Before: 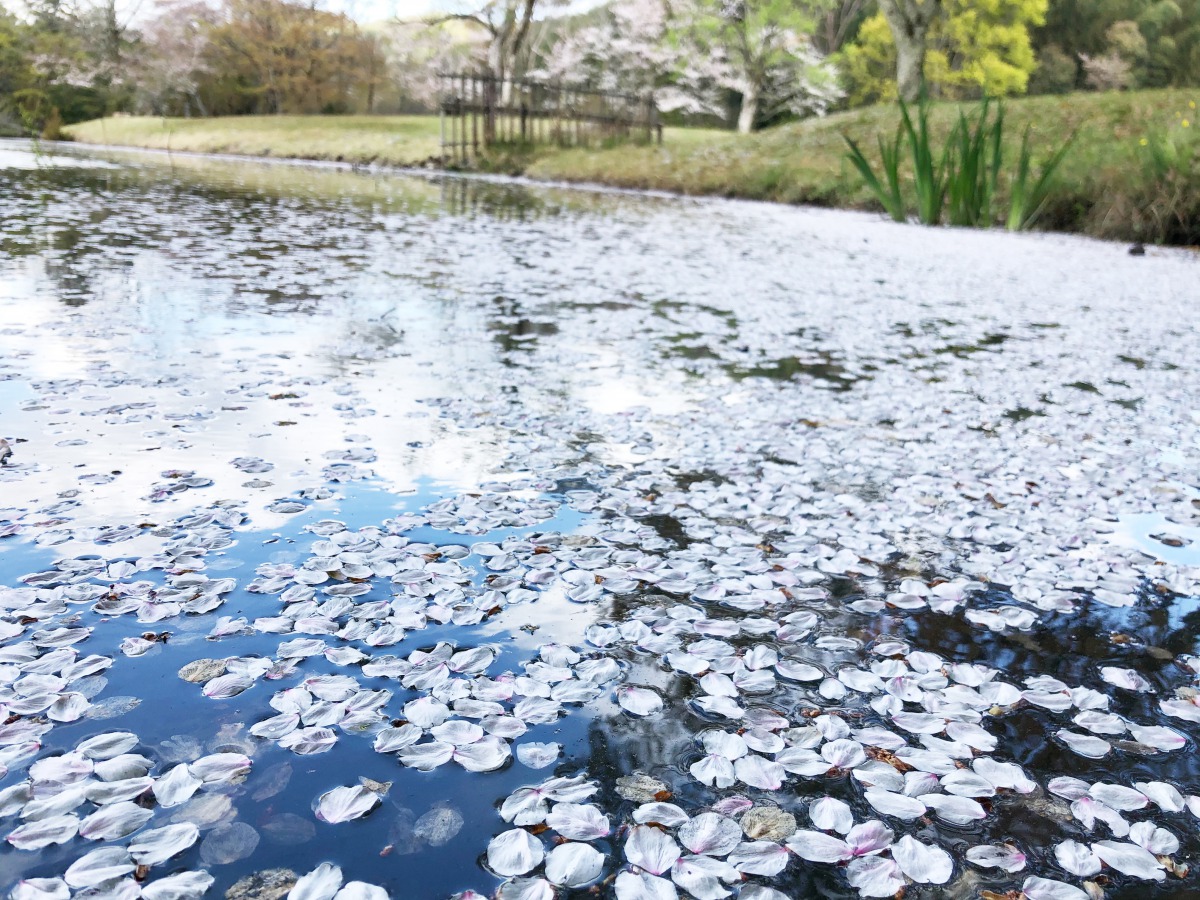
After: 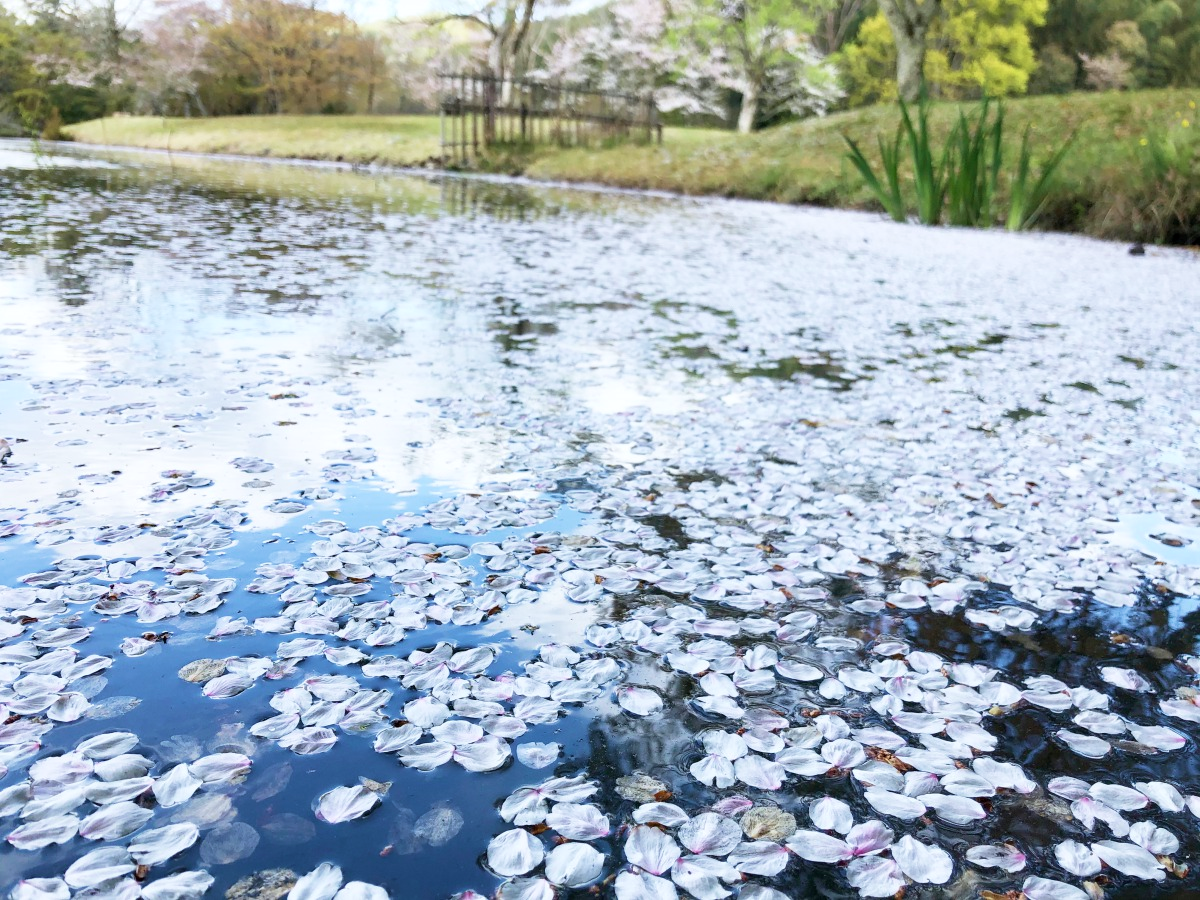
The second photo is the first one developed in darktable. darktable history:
exposure: black level correction 0.001, compensate highlight preservation false
shadows and highlights: shadows -70, highlights 35, soften with gaussian
velvia: on, module defaults
white balance: red 0.986, blue 1.01
